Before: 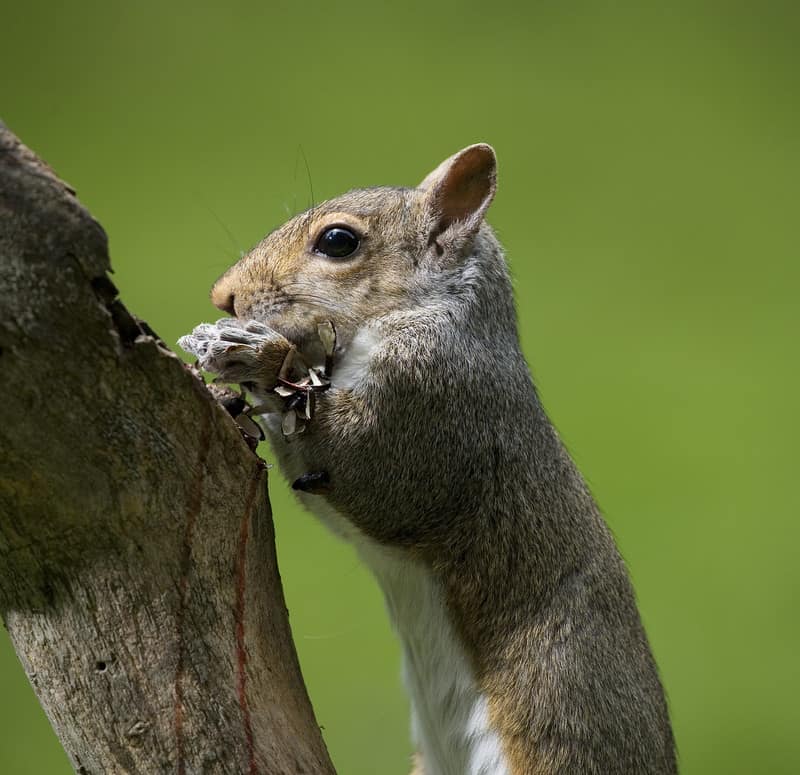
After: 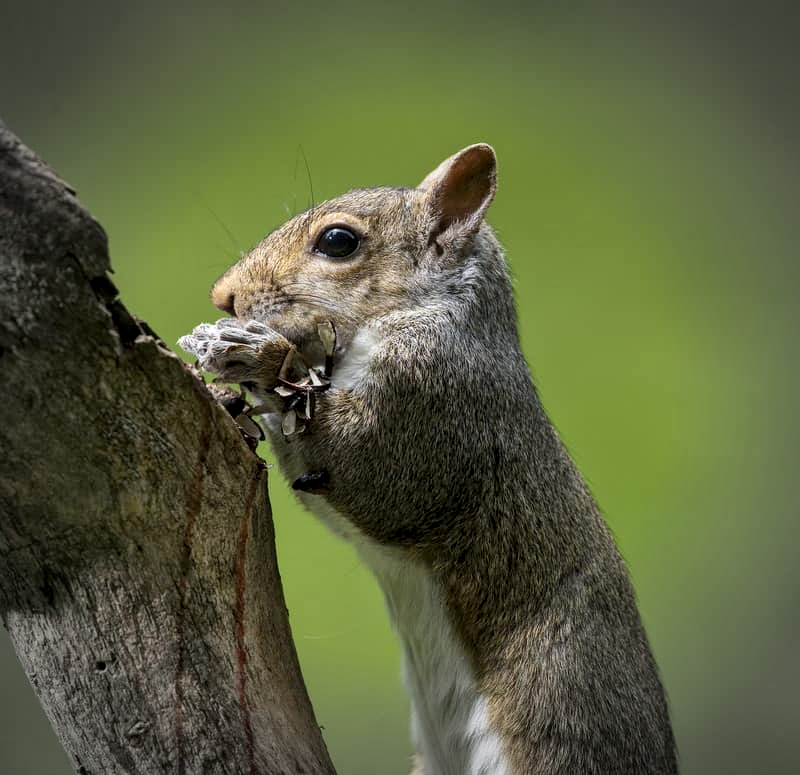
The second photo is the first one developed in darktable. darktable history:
local contrast: detail 130%
vignetting: fall-off start 67.15%, brightness -0.442, saturation -0.691, width/height ratio 1.011, unbound false
shadows and highlights: soften with gaussian
